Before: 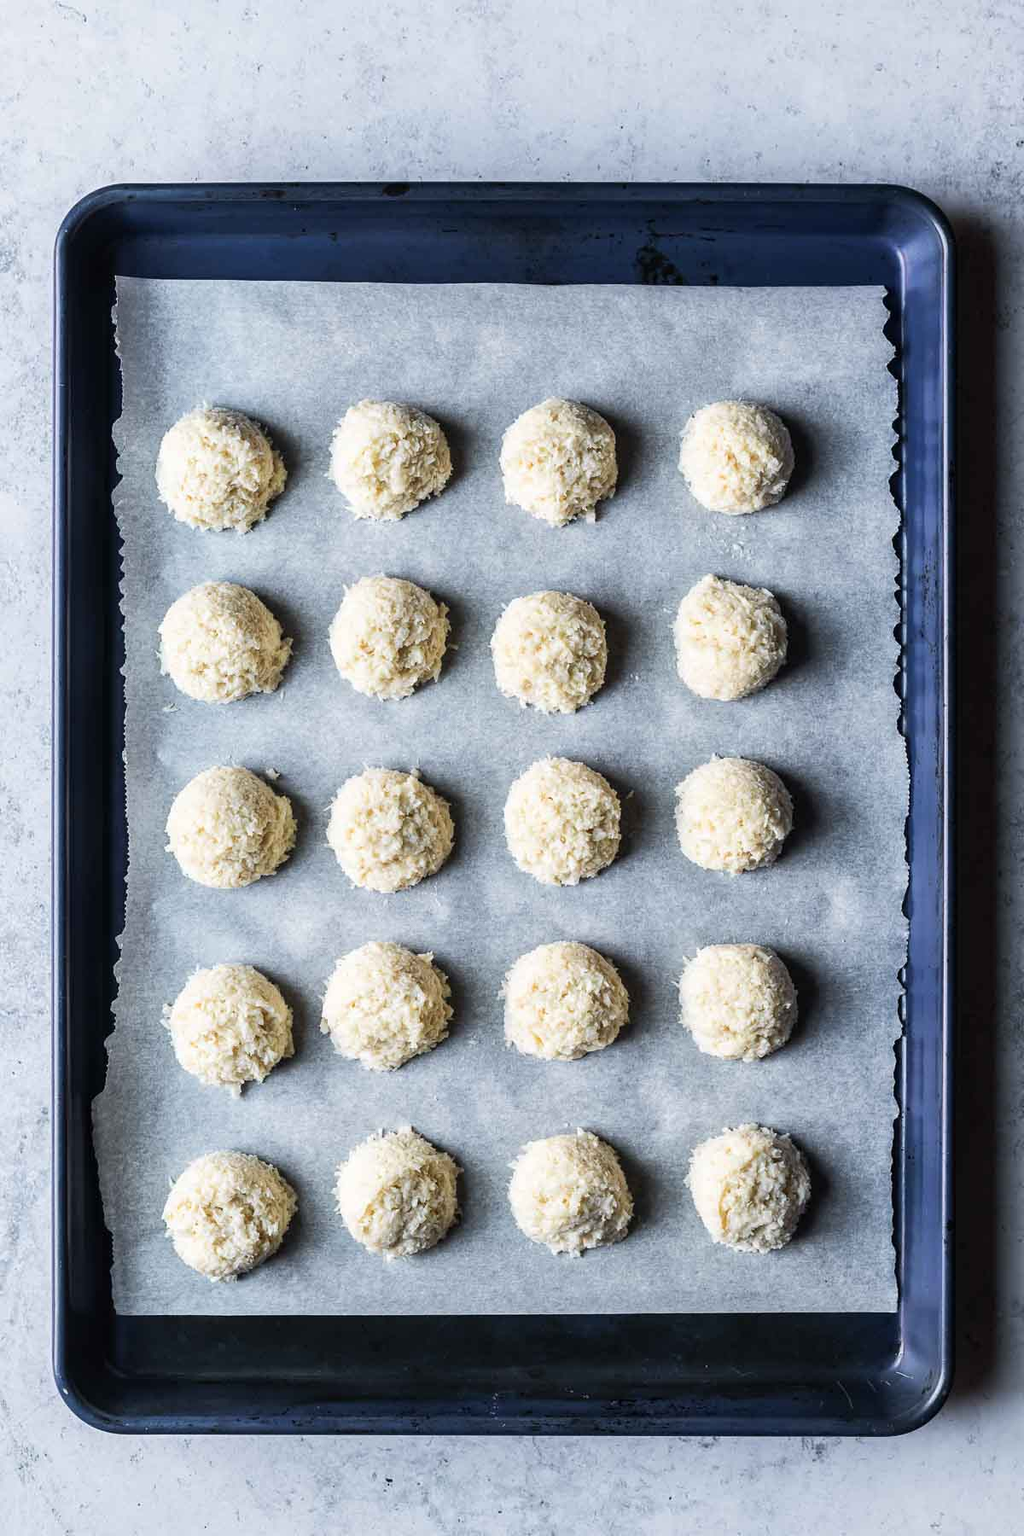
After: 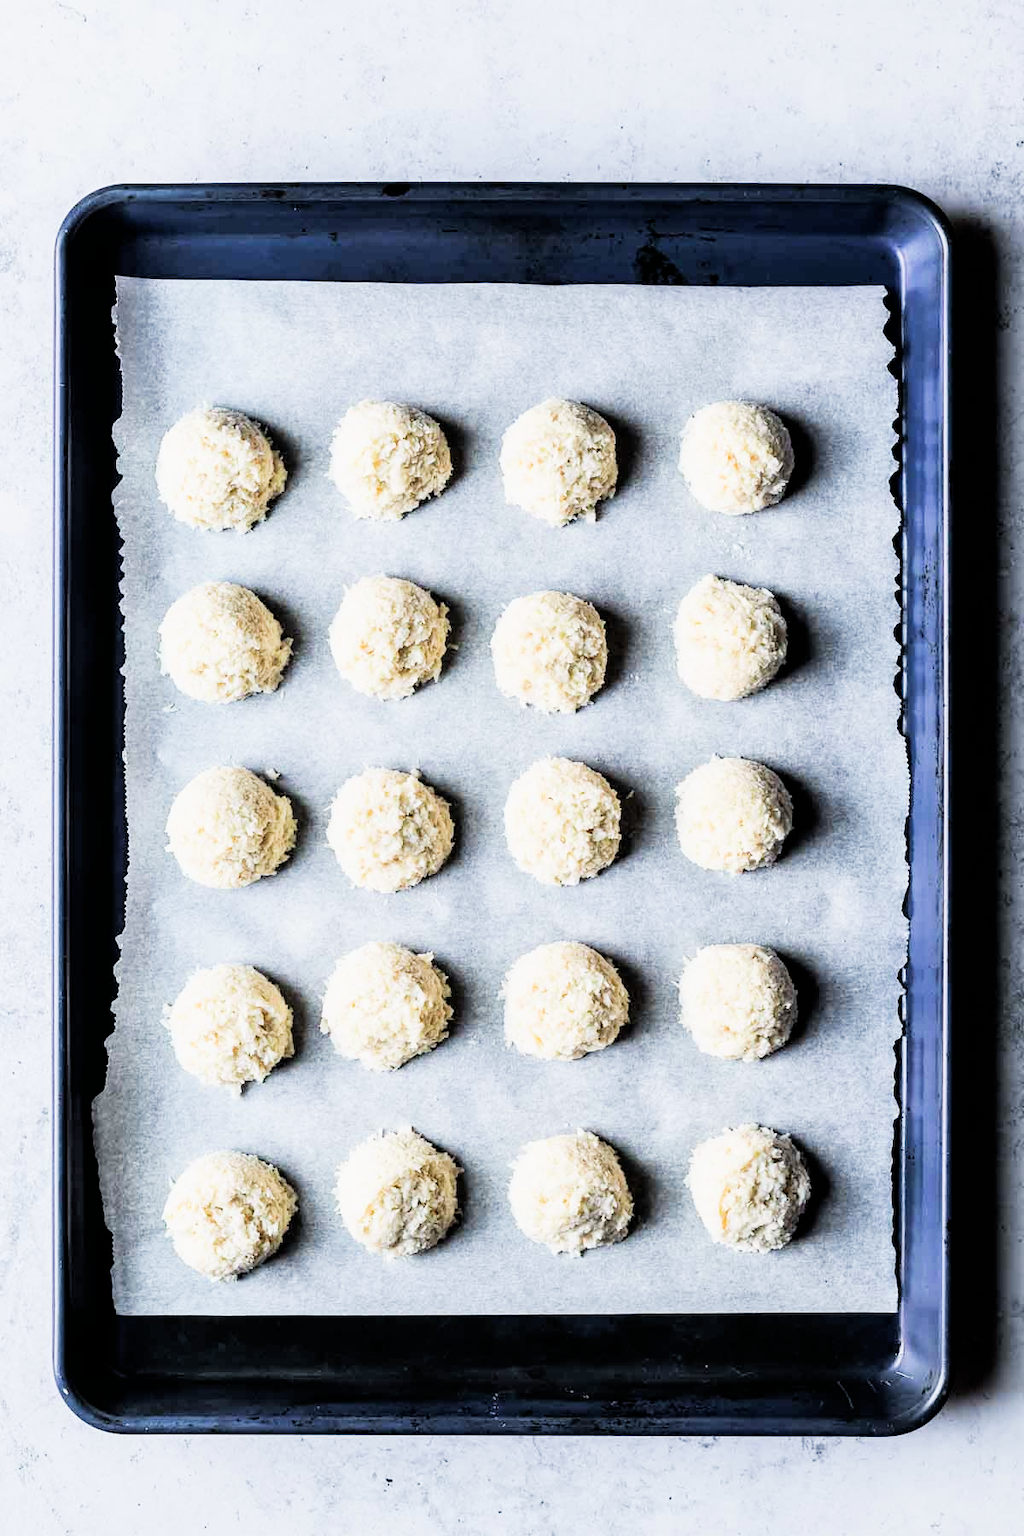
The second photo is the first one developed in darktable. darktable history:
exposure: black level correction 0.001, exposure 0.959 EV, compensate highlight preservation false
filmic rgb: black relative exposure -5.14 EV, white relative exposure 3.99 EV, hardness 2.9, contrast 1.301, highlights saturation mix -29.33%
